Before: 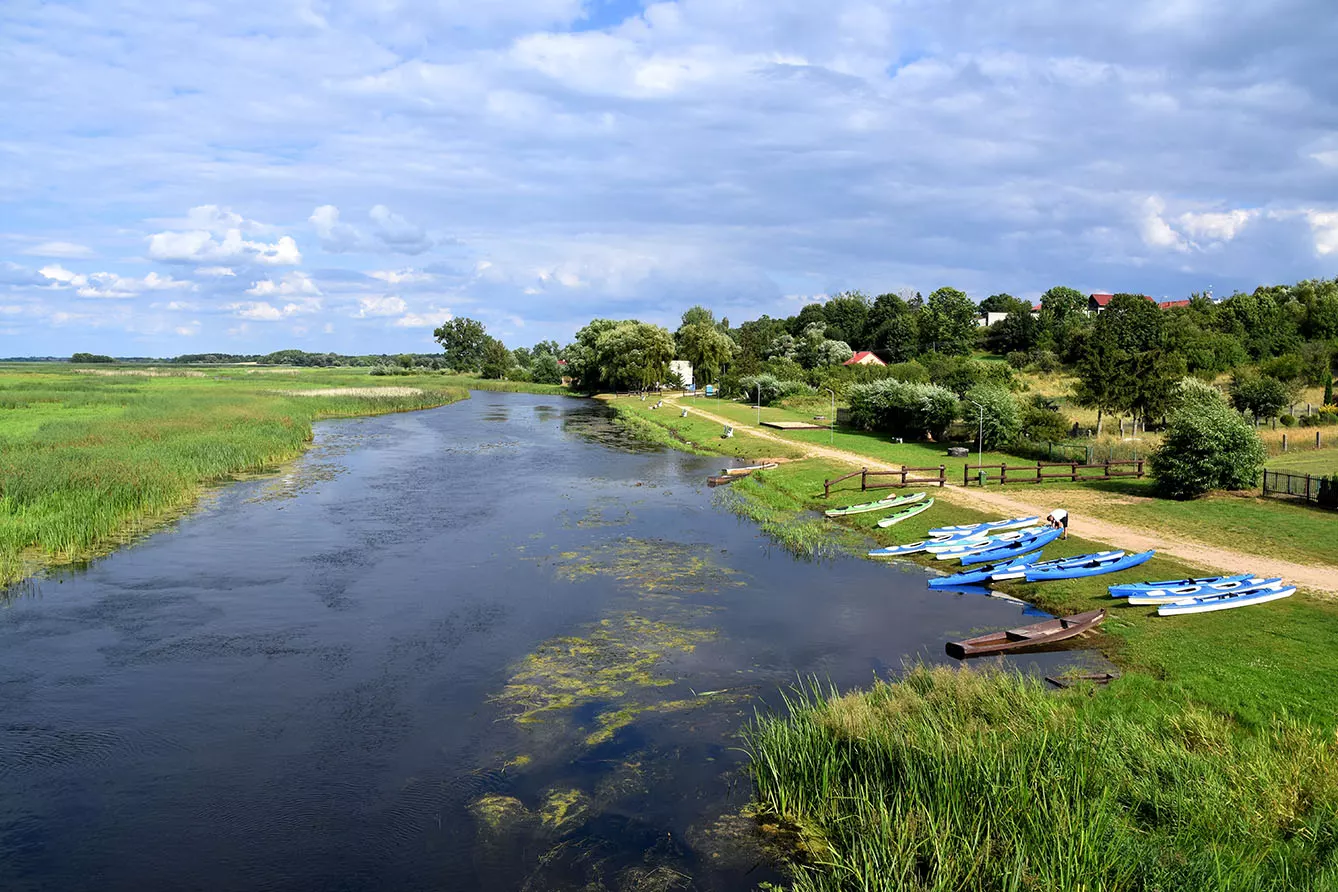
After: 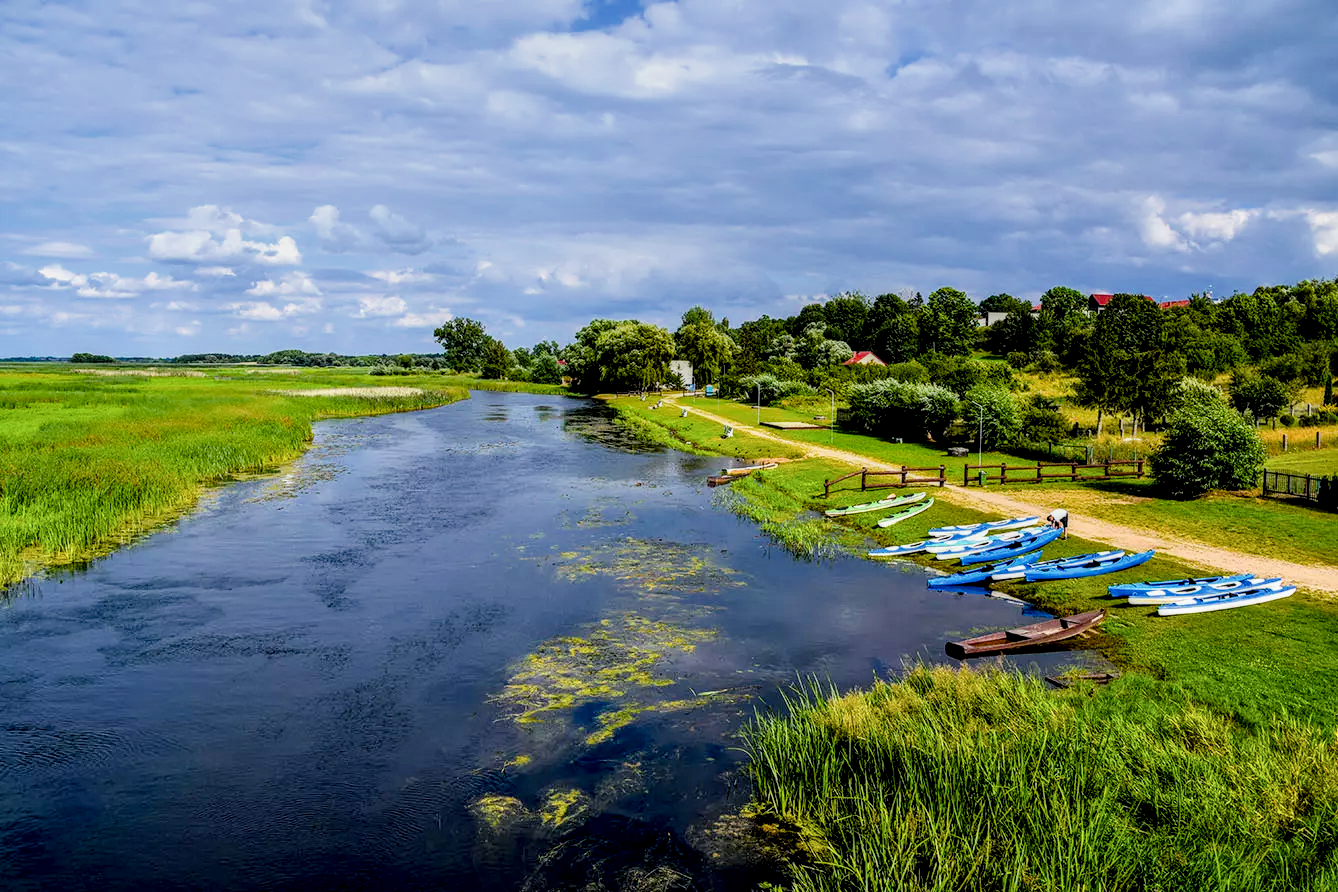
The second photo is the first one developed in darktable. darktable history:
filmic rgb: black relative exposure -7.65 EV, white relative exposure 4.56 EV, hardness 3.61, contrast 0.992
local contrast: highlights 20%, shadows 70%, detail 170%
color balance rgb: perceptual saturation grading › global saturation 35.919%, perceptual saturation grading › shadows 35.747%, global vibrance 20%
